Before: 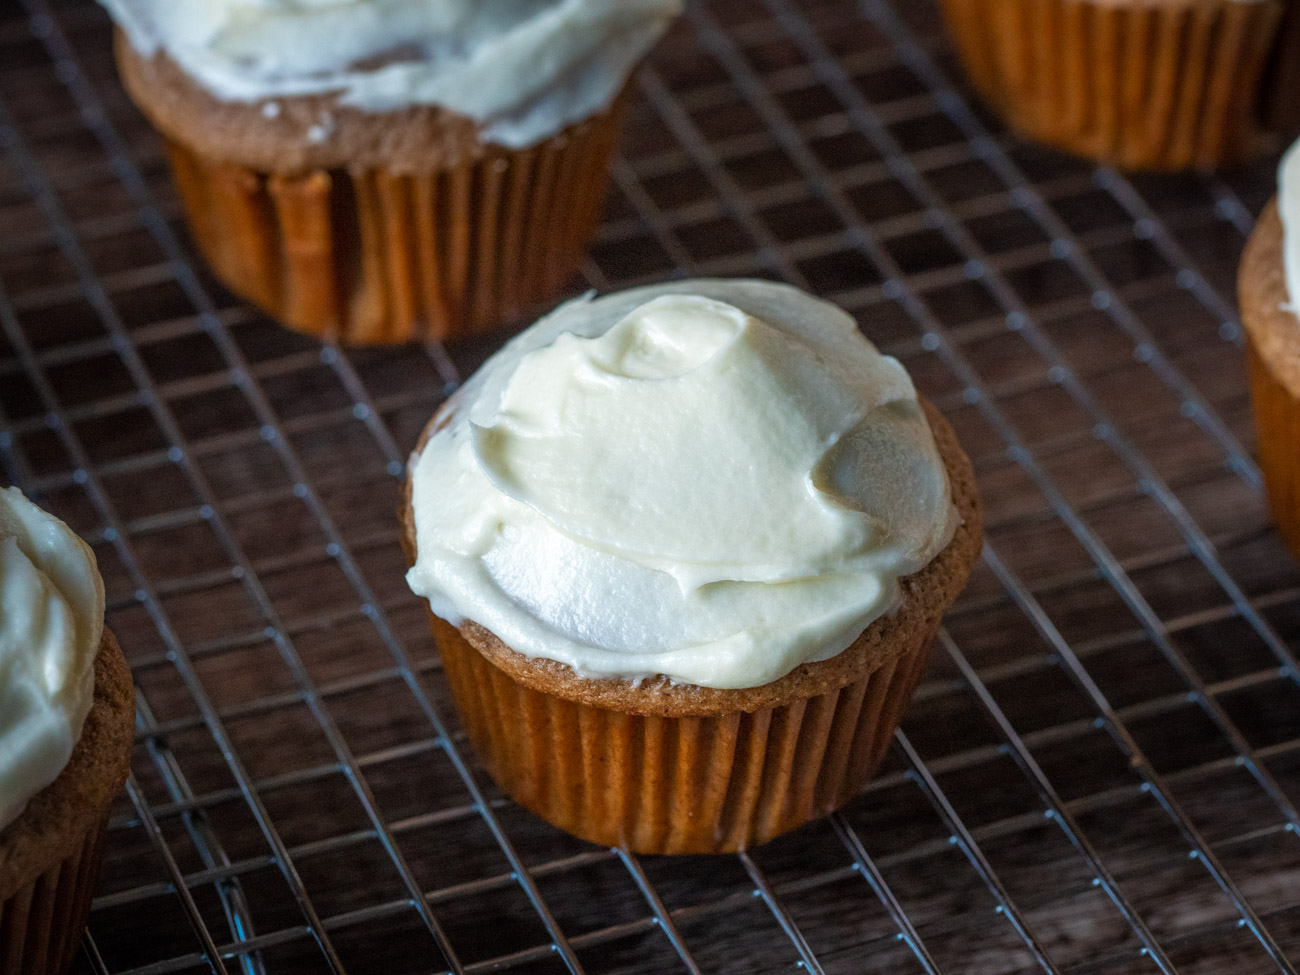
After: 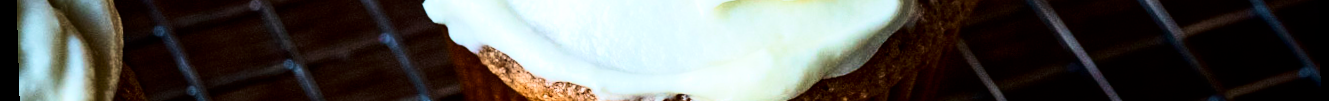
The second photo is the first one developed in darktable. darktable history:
exposure: exposure -0.153 EV, compensate highlight preservation false
crop and rotate: top 59.084%, bottom 30.916%
contrast brightness saturation: contrast 0.13, brightness -0.24, saturation 0.14
rotate and perspective: rotation -1.75°, automatic cropping off
velvia: strength 21.76%
color balance rgb: linear chroma grading › global chroma 1.5%, linear chroma grading › mid-tones -1%, perceptual saturation grading › global saturation -3%, perceptual saturation grading › shadows -2%
rgb curve: curves: ch0 [(0, 0) (0.21, 0.15) (0.24, 0.21) (0.5, 0.75) (0.75, 0.96) (0.89, 0.99) (1, 1)]; ch1 [(0, 0.02) (0.21, 0.13) (0.25, 0.2) (0.5, 0.67) (0.75, 0.9) (0.89, 0.97) (1, 1)]; ch2 [(0, 0.02) (0.21, 0.13) (0.25, 0.2) (0.5, 0.67) (0.75, 0.9) (0.89, 0.97) (1, 1)], compensate middle gray true
